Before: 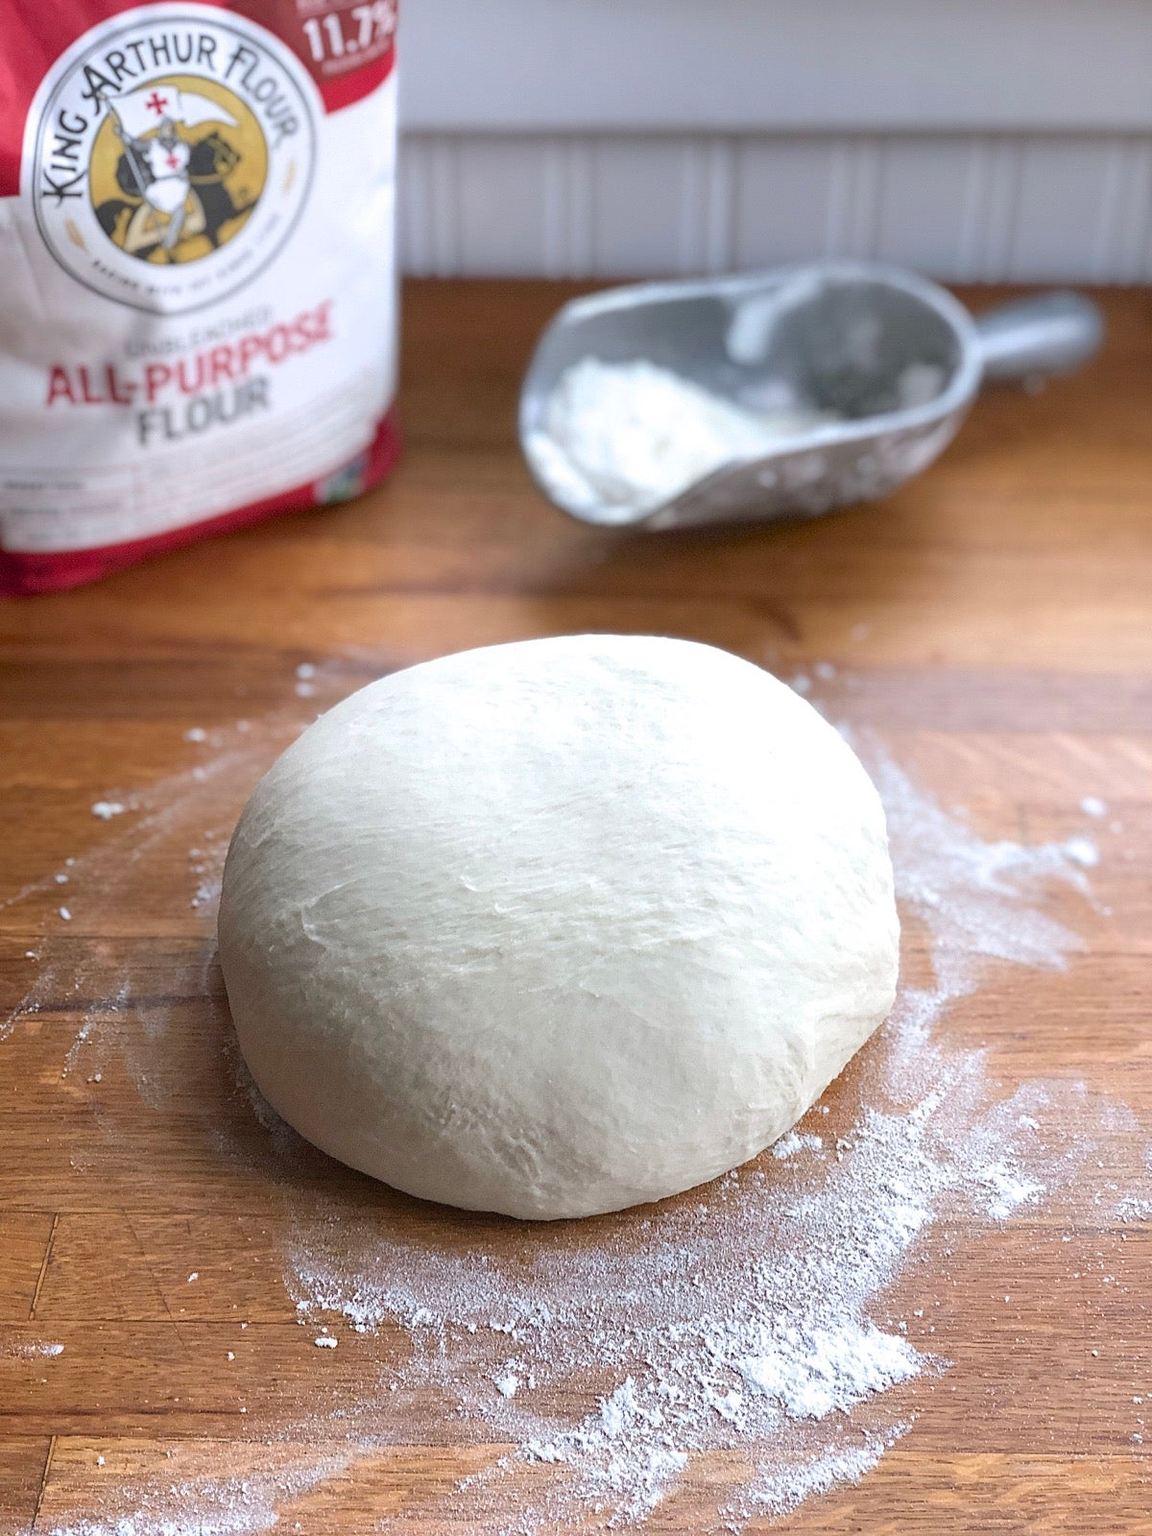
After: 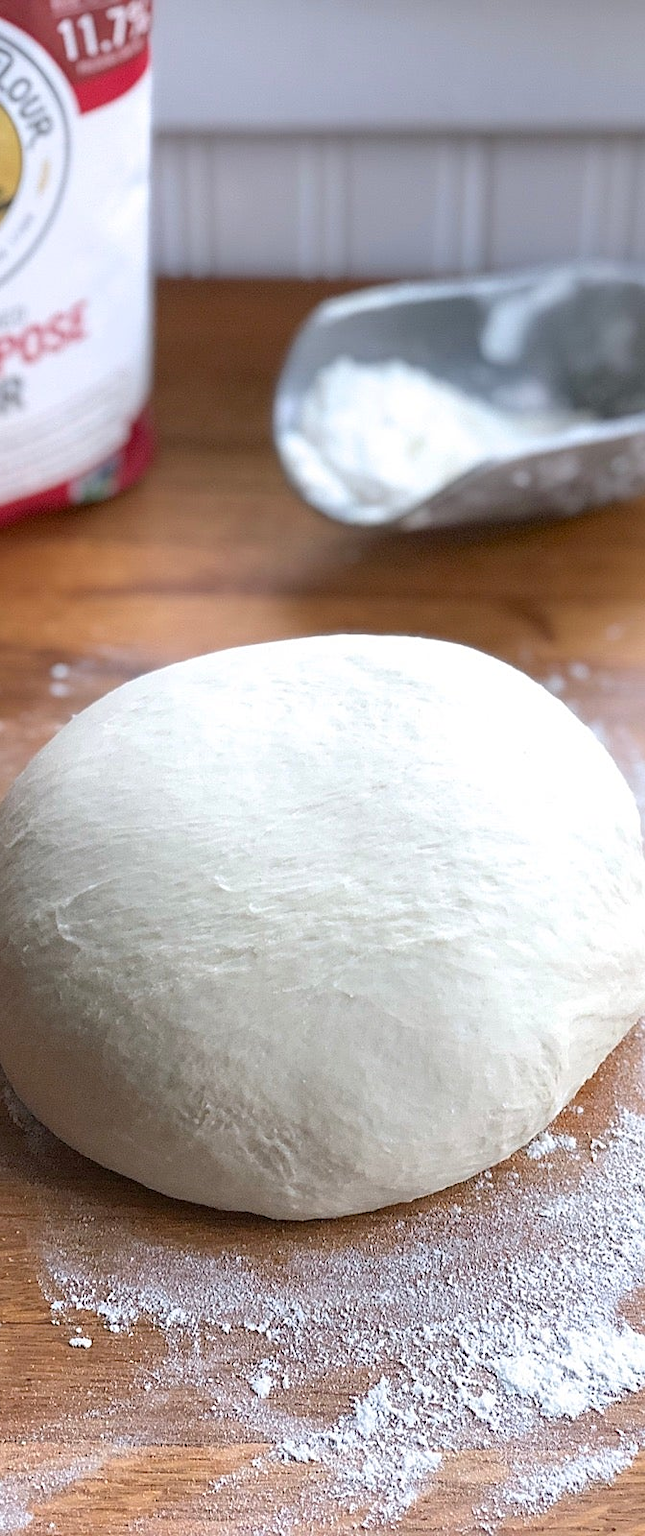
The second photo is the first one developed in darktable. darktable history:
sharpen: amount 0.209
crop: left 21.357%, right 22.627%
